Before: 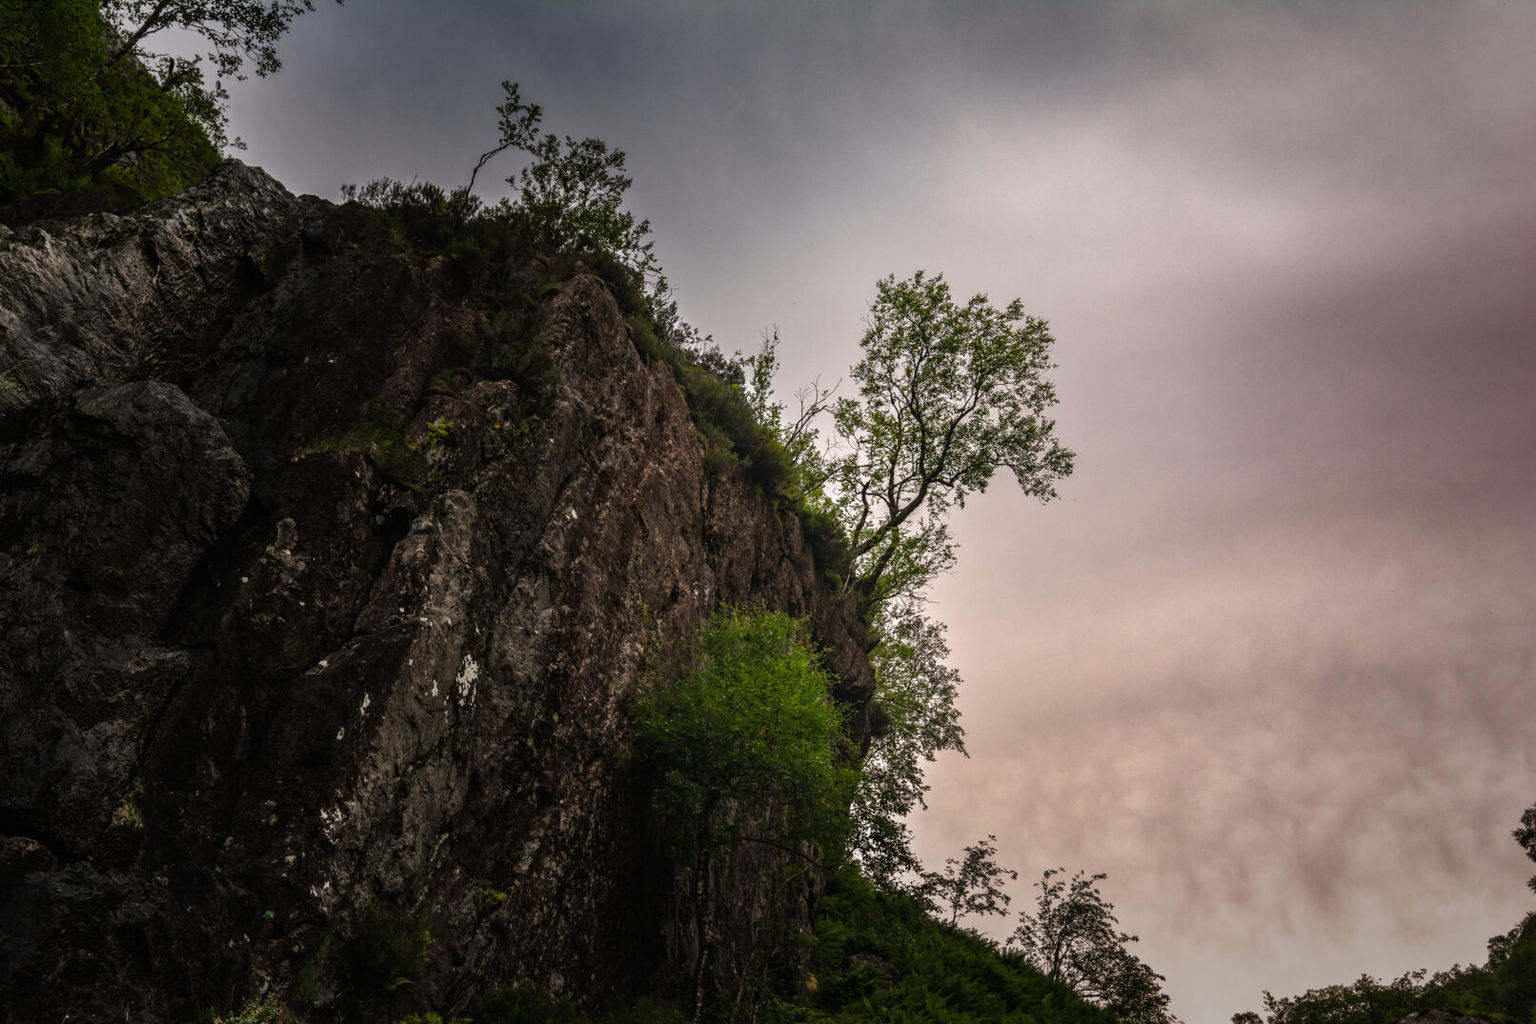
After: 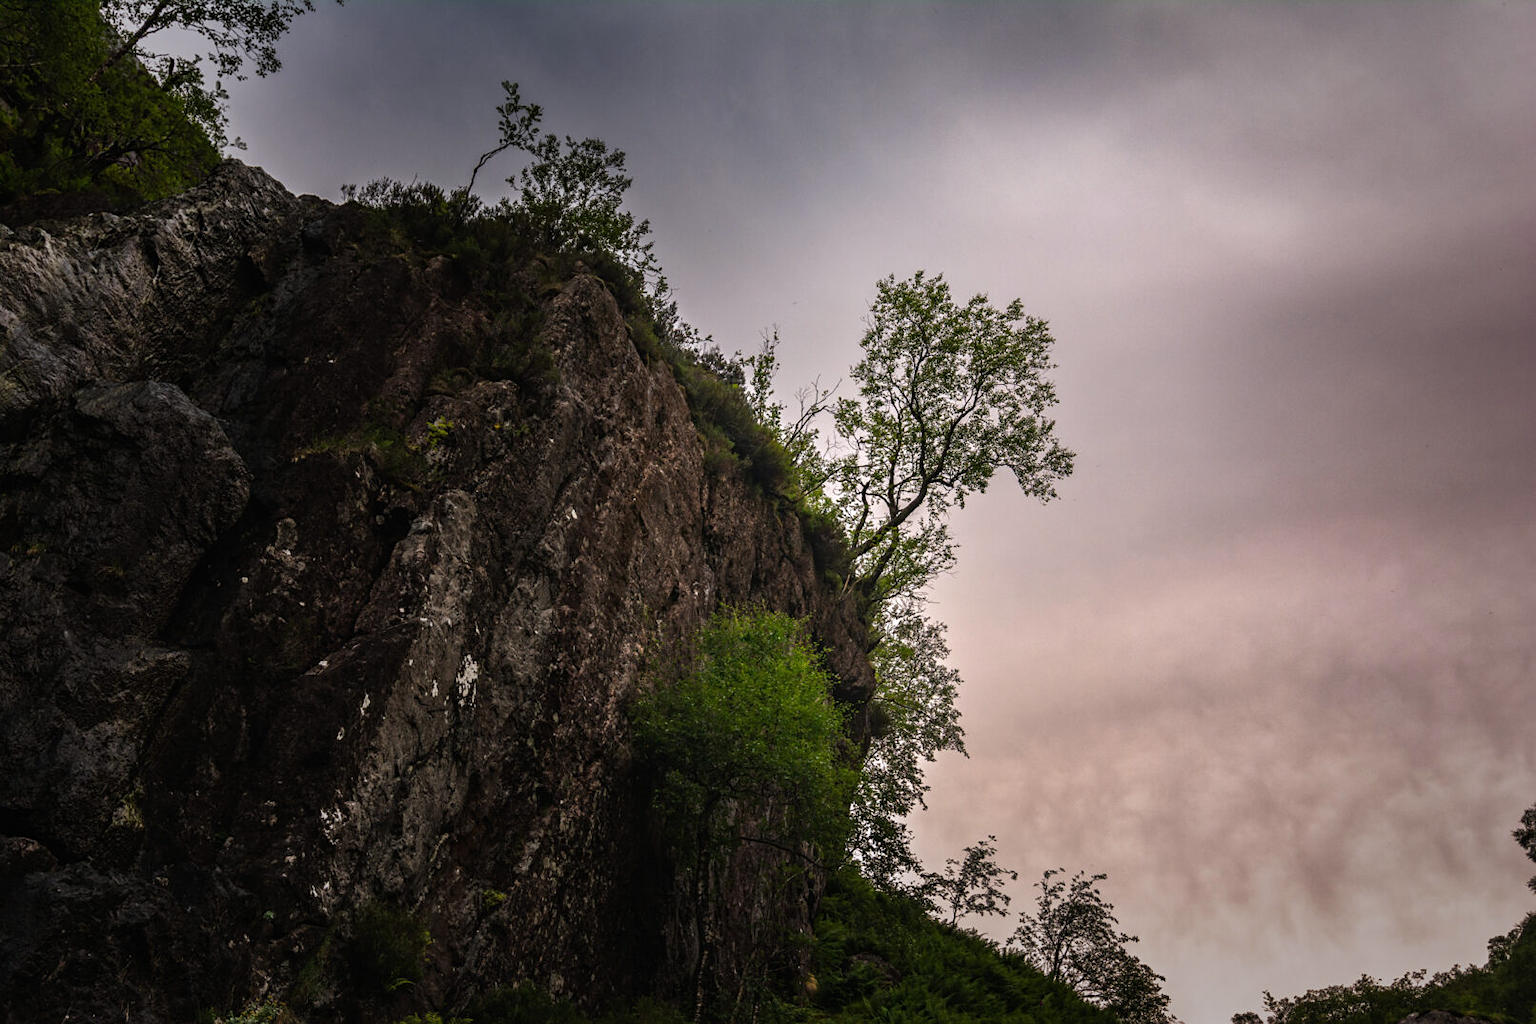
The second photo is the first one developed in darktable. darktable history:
white balance: red 1.004, blue 1.024
sharpen: amount 0.2
